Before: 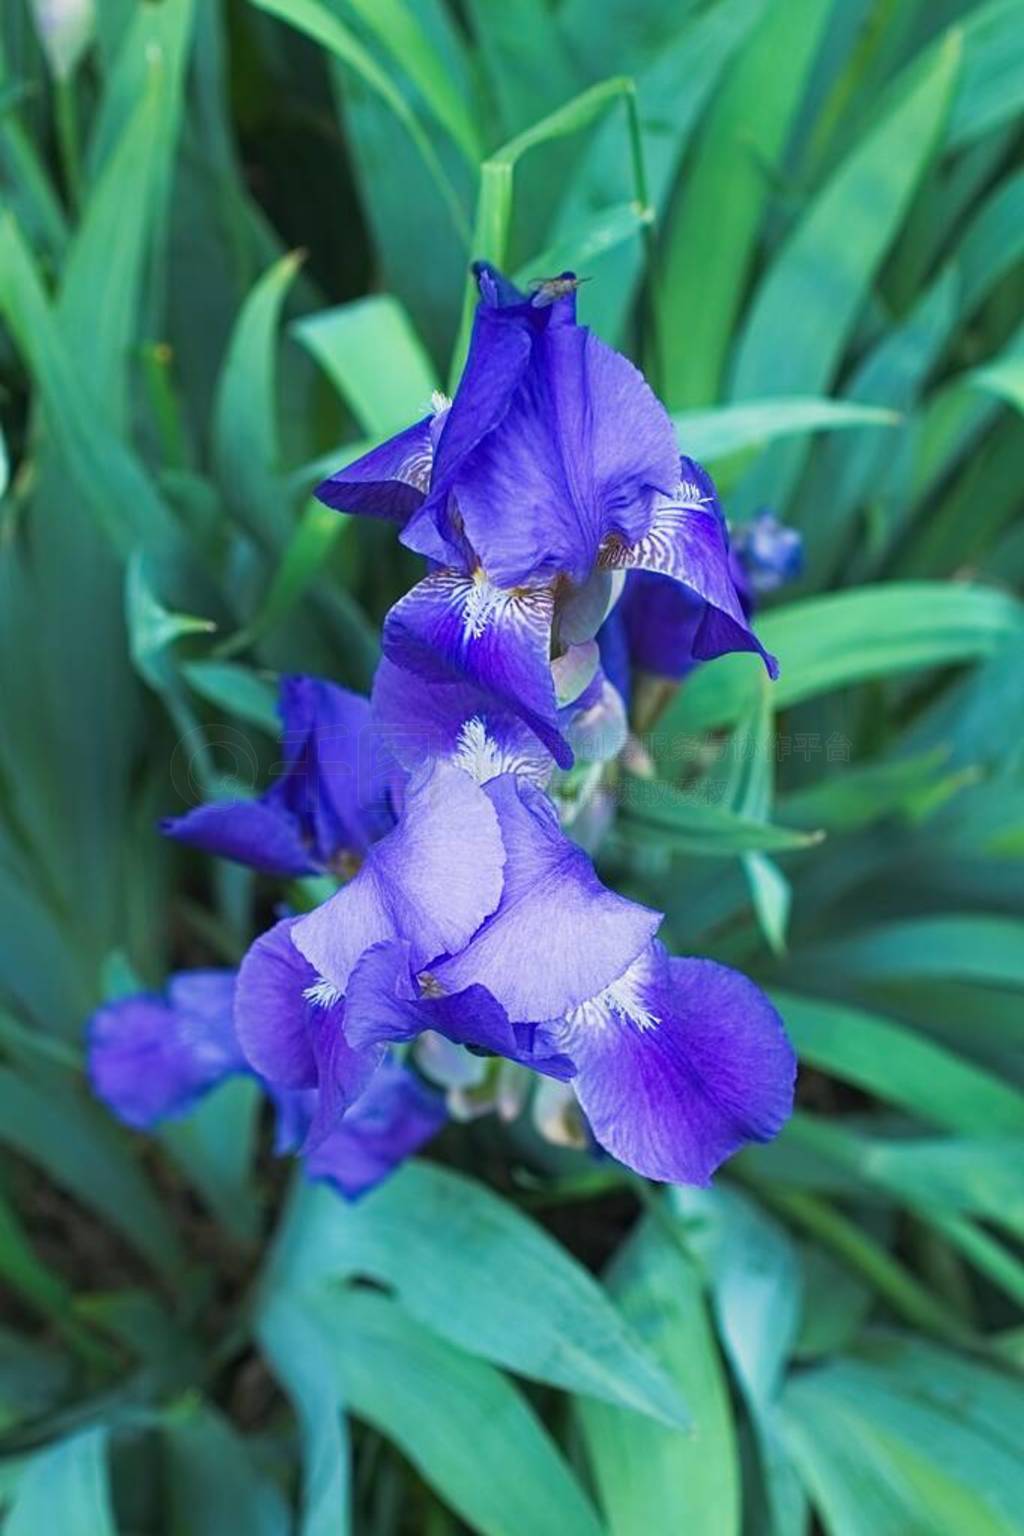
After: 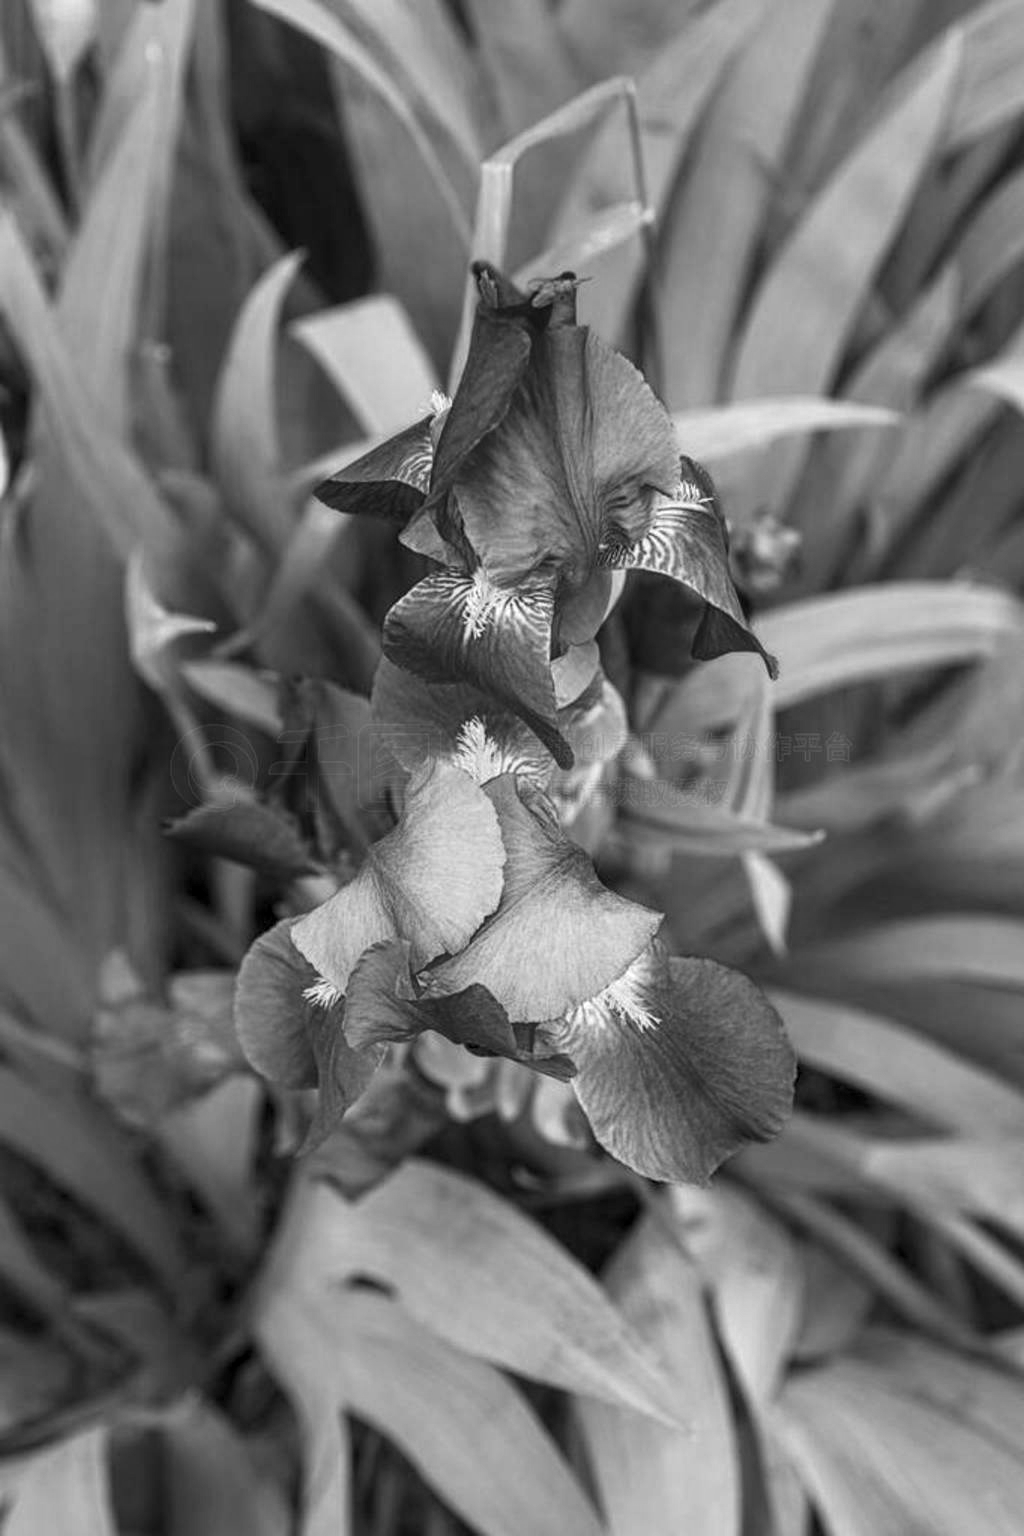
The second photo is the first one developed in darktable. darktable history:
color zones: curves: ch0 [(0.002, 0.589) (0.107, 0.484) (0.146, 0.249) (0.217, 0.352) (0.309, 0.525) (0.39, 0.404) (0.455, 0.169) (0.597, 0.055) (0.724, 0.212) (0.775, 0.691) (0.869, 0.571) (1, 0.587)]; ch1 [(0, 0) (0.143, 0) (0.286, 0) (0.429, 0) (0.571, 0) (0.714, 0) (0.857, 0)]
contrast brightness saturation: saturation -1
local contrast: detail 130%
